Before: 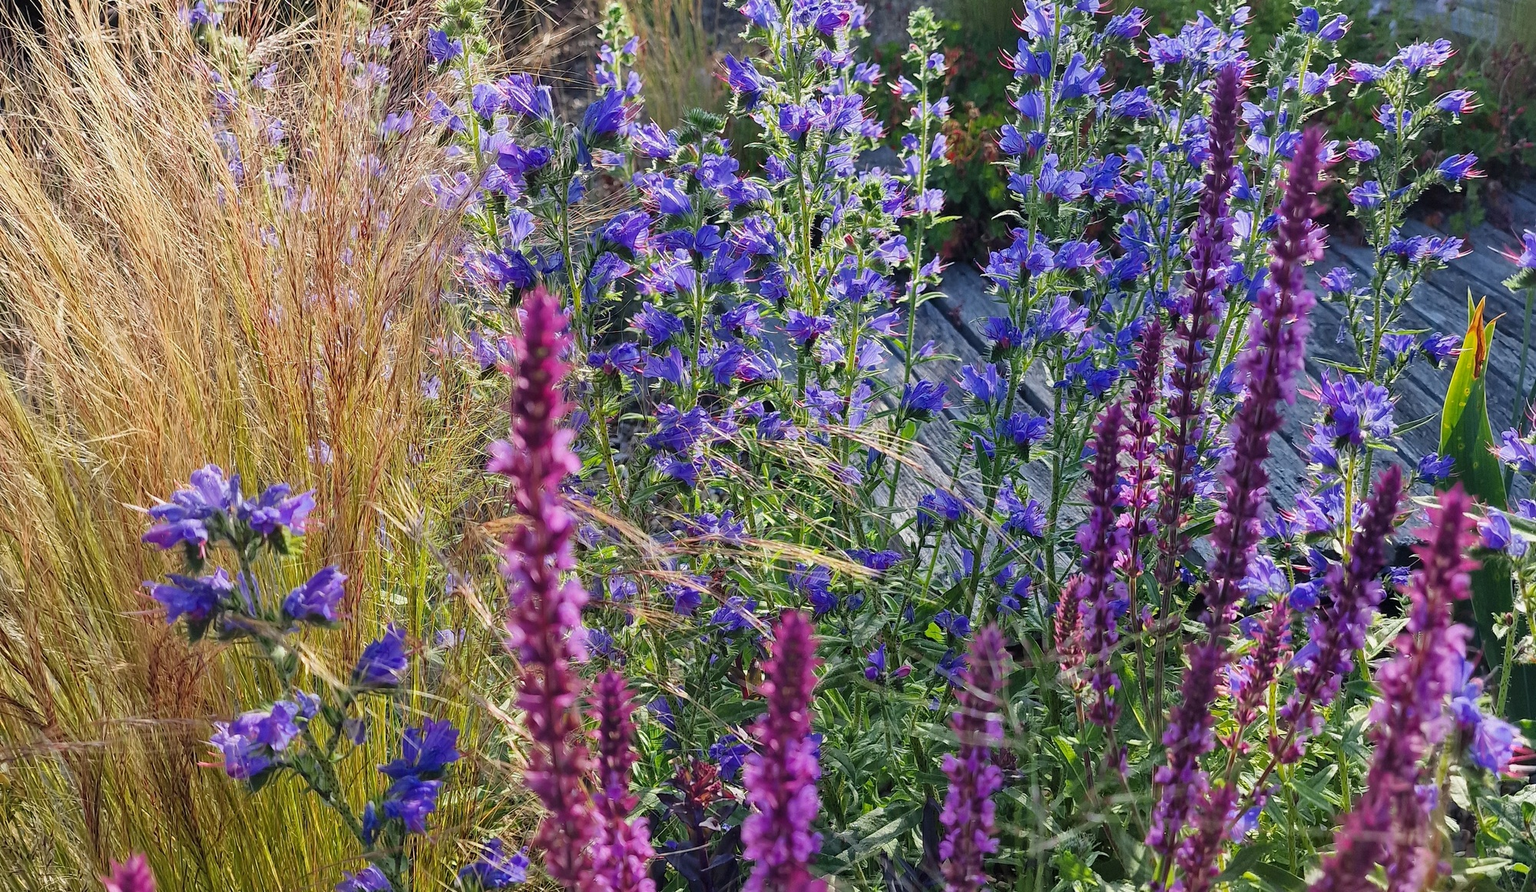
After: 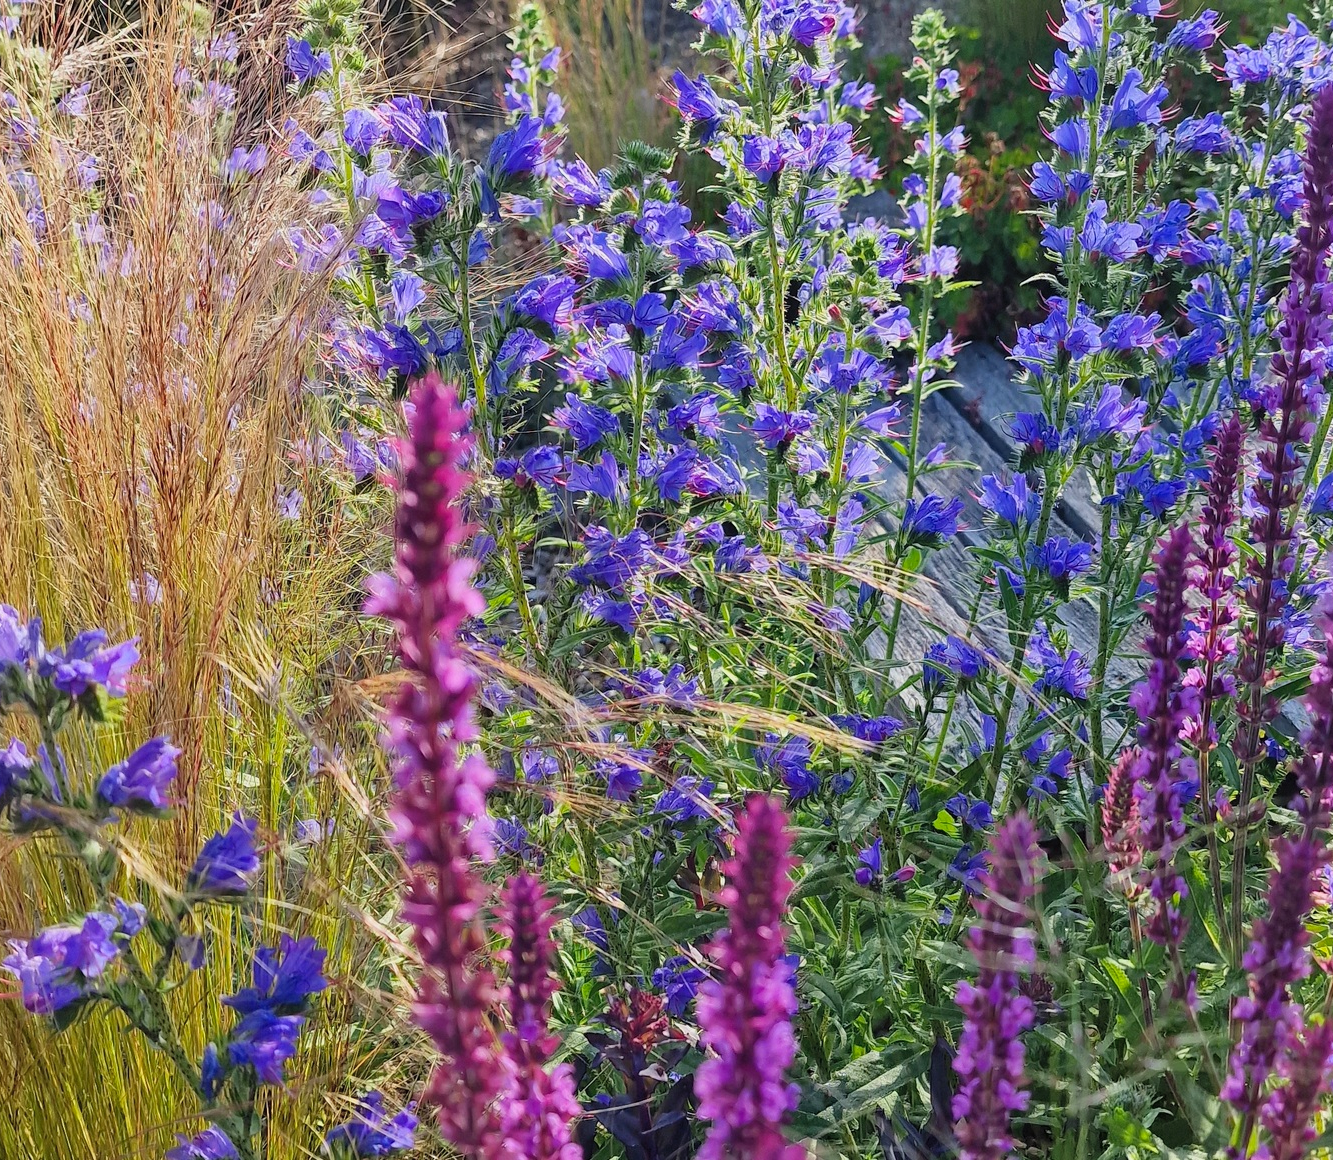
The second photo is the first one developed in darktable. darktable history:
exposure: exposure -0.155 EV, compensate highlight preservation false
contrast brightness saturation: contrast 0.071, brightness 0.082, saturation 0.184
crop and rotate: left 13.587%, right 19.759%
color zones: curves: ch1 [(0, 0.469) (0.01, 0.469) (0.12, 0.446) (0.248, 0.469) (0.5, 0.5) (0.748, 0.5) (0.99, 0.469) (1, 0.469)]
